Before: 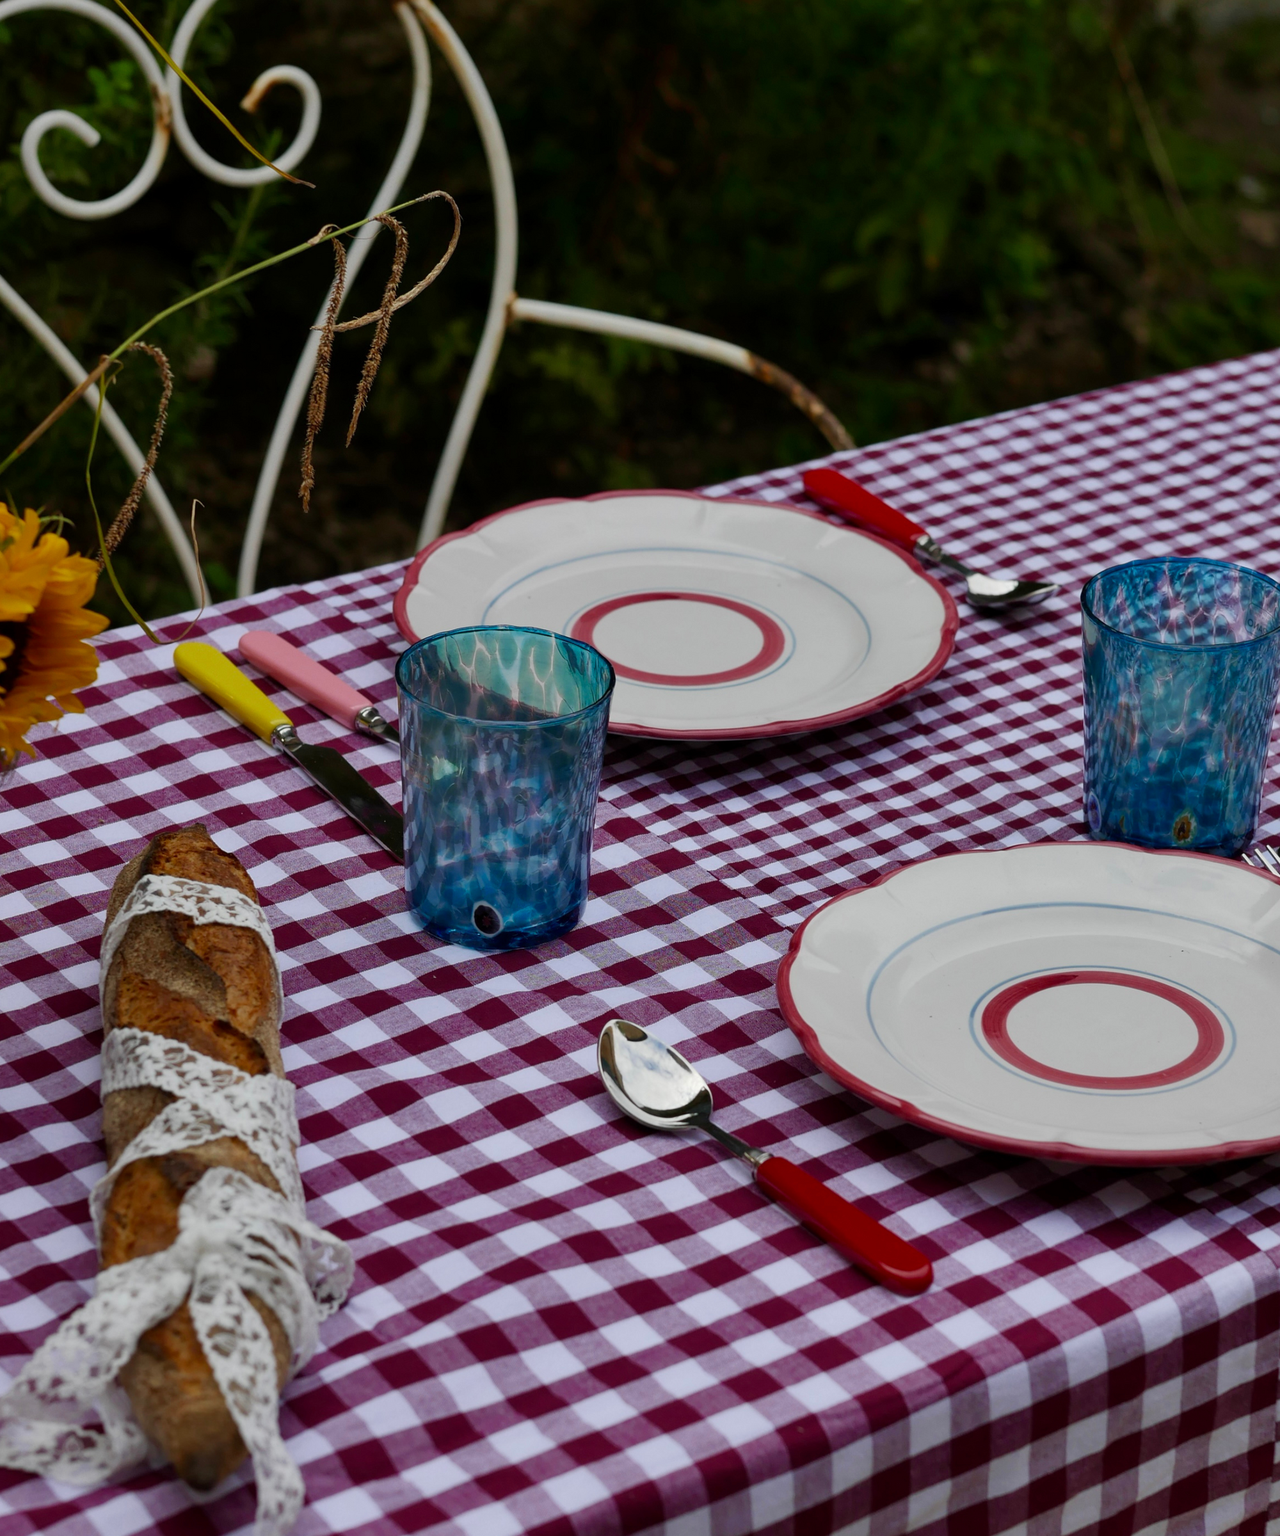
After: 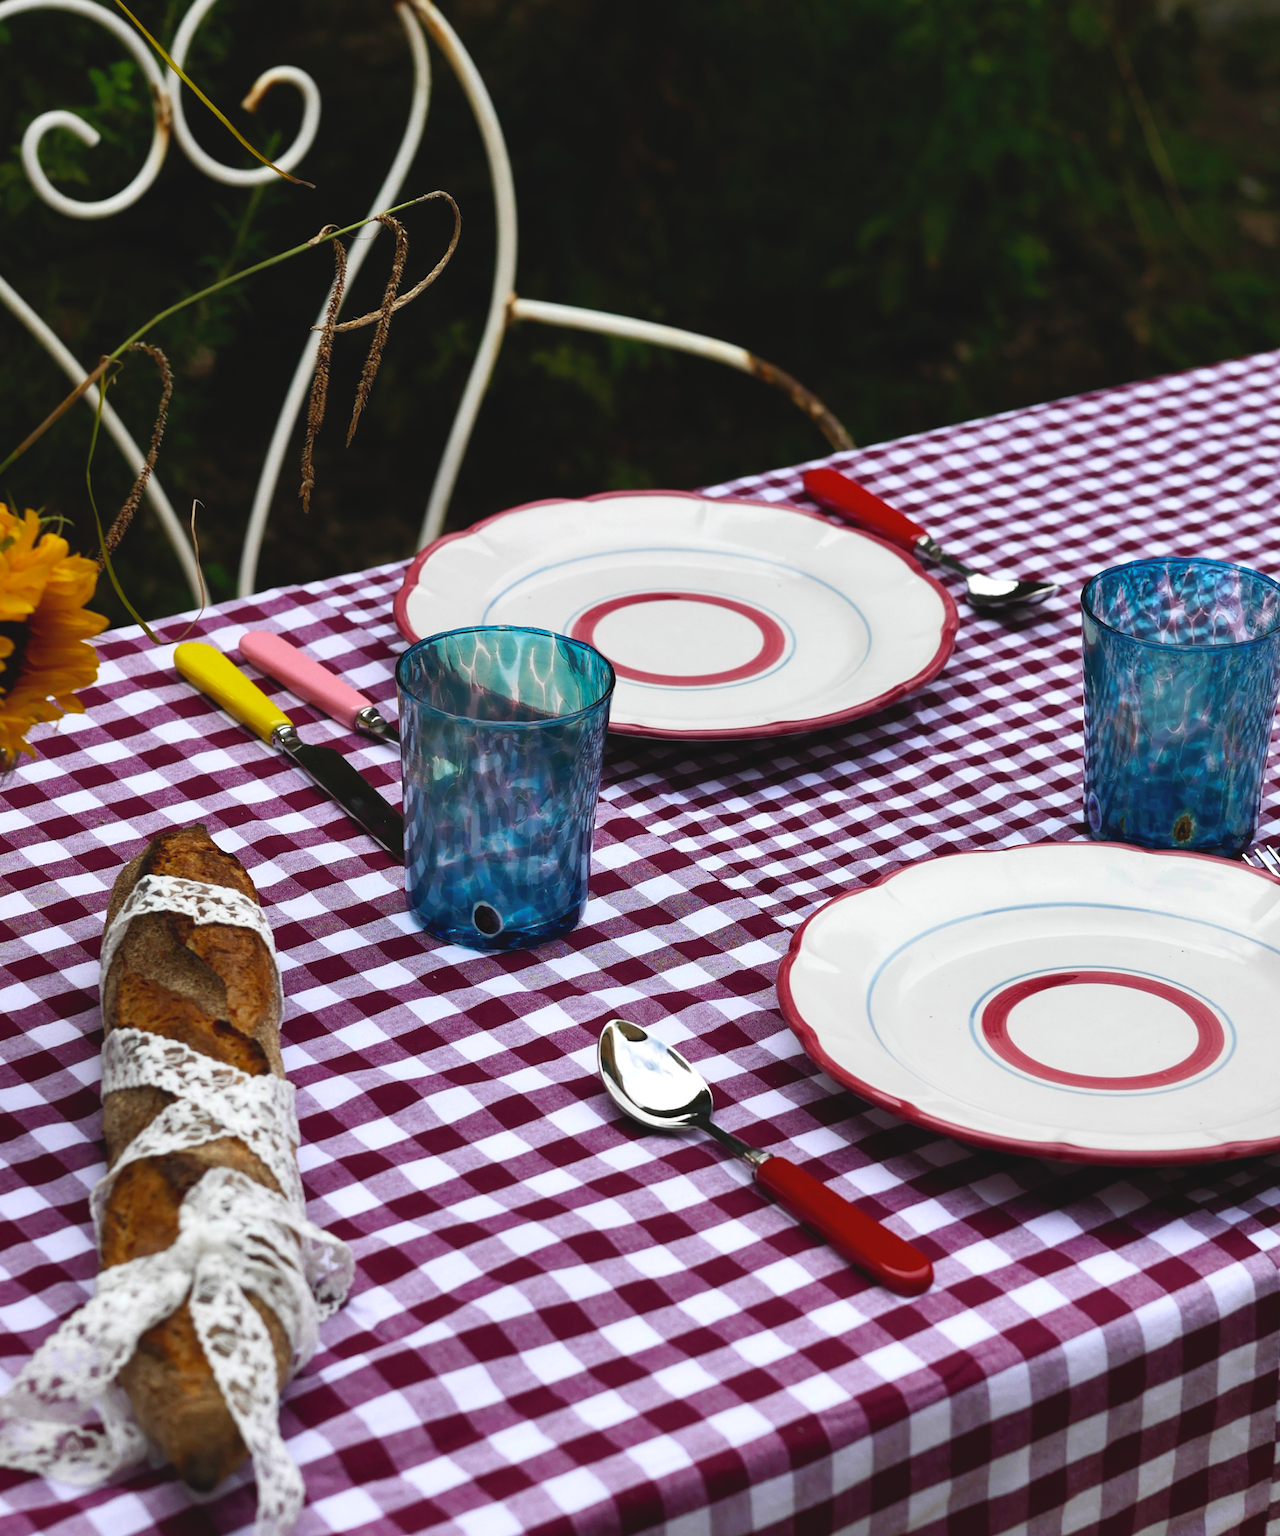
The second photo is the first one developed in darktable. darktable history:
tone equalizer: -8 EV -1.1 EV, -7 EV -1 EV, -6 EV -0.863 EV, -5 EV -0.603 EV, -3 EV 0.544 EV, -2 EV 0.894 EV, -1 EV 1 EV, +0 EV 1.05 EV, edges refinement/feathering 500, mask exposure compensation -1.57 EV, preserve details guided filter
contrast brightness saturation: contrast -0.095, brightness 0.051, saturation 0.077
